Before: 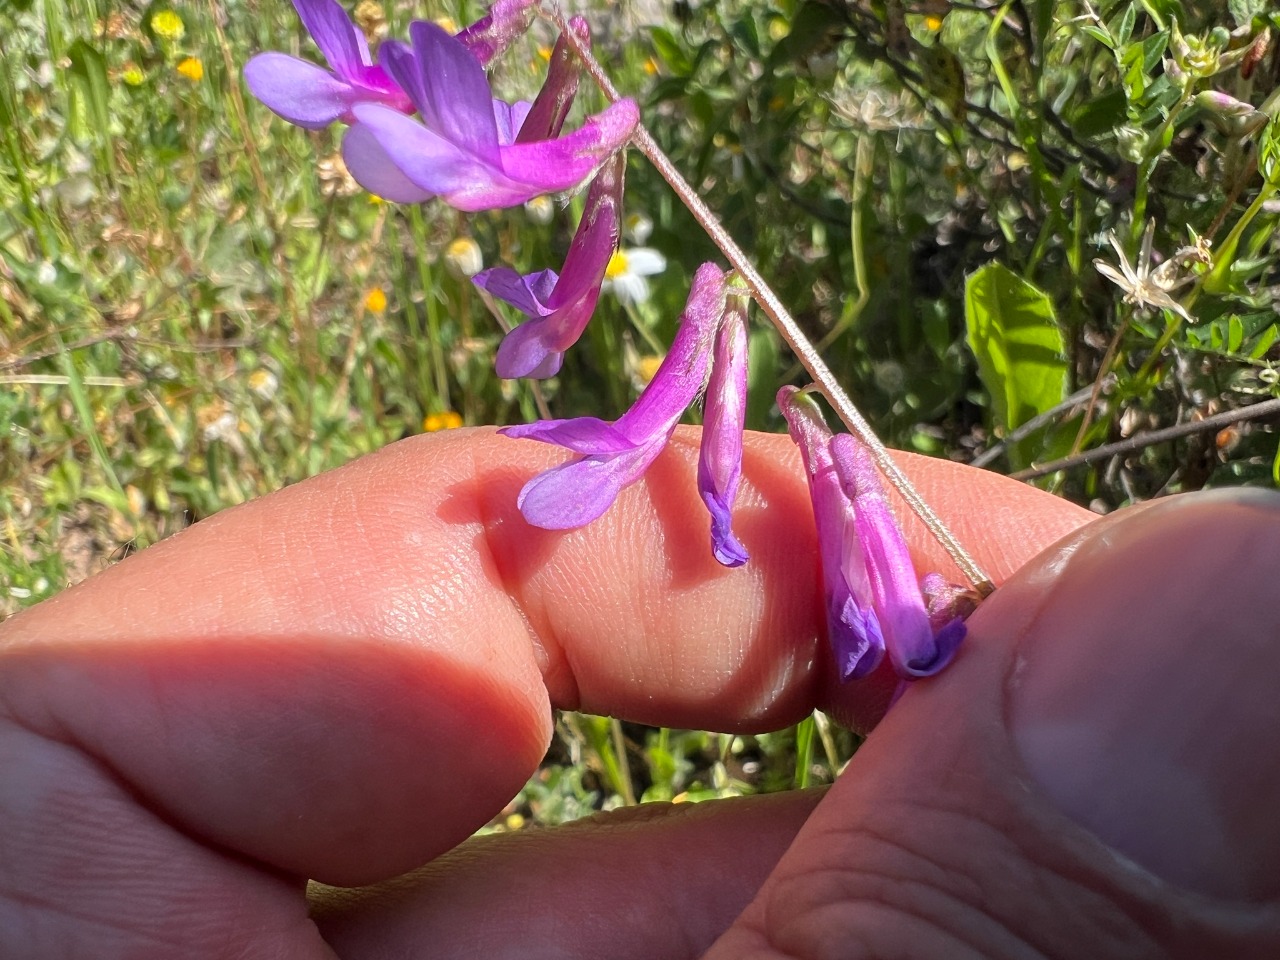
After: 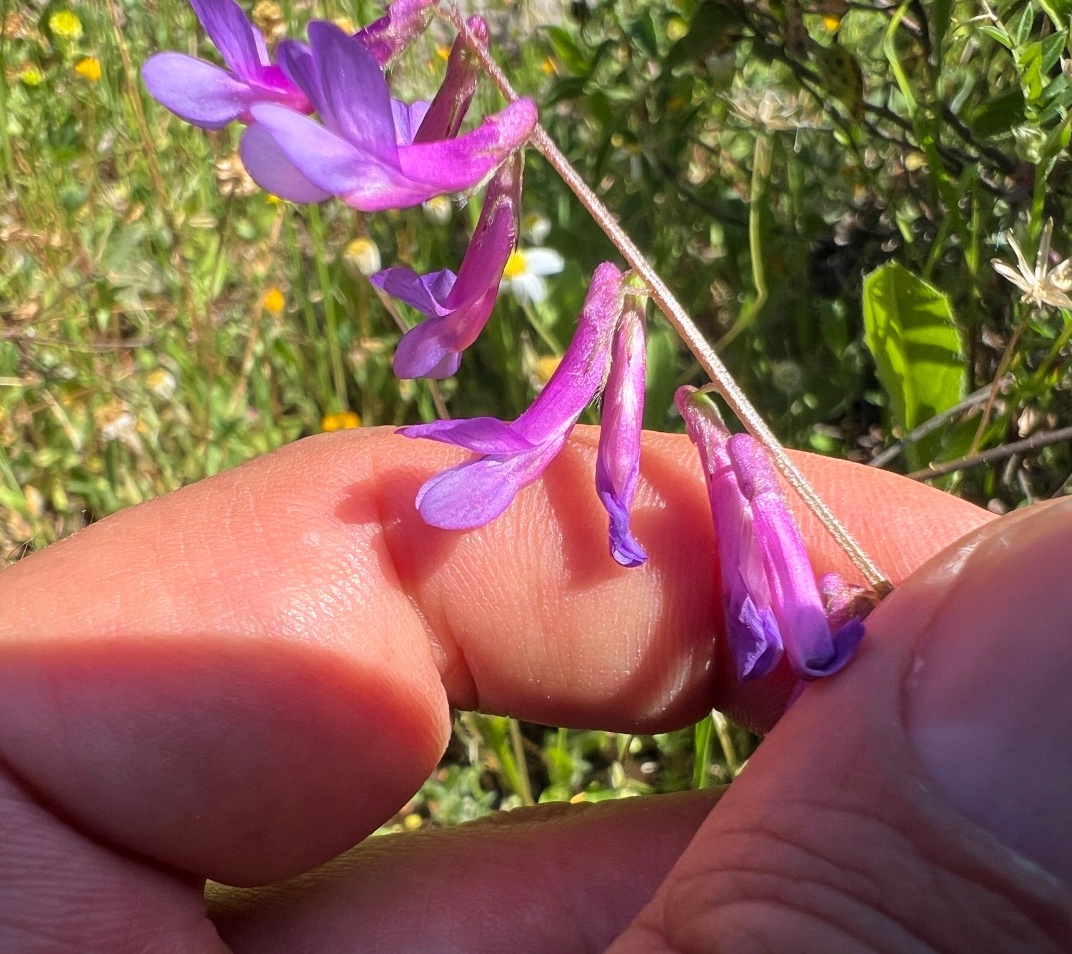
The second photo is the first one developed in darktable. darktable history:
crop: left 8.026%, right 7.374%
velvia: on, module defaults
bloom: size 9%, threshold 100%, strength 7%
